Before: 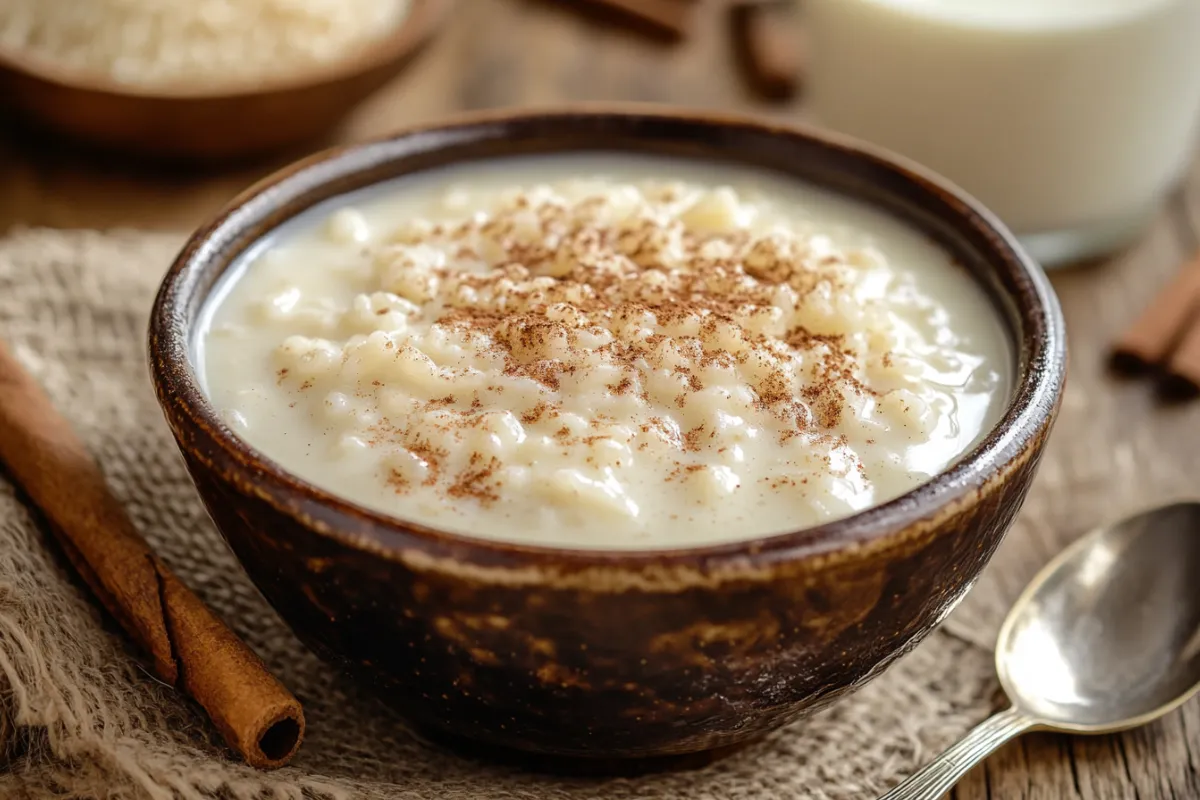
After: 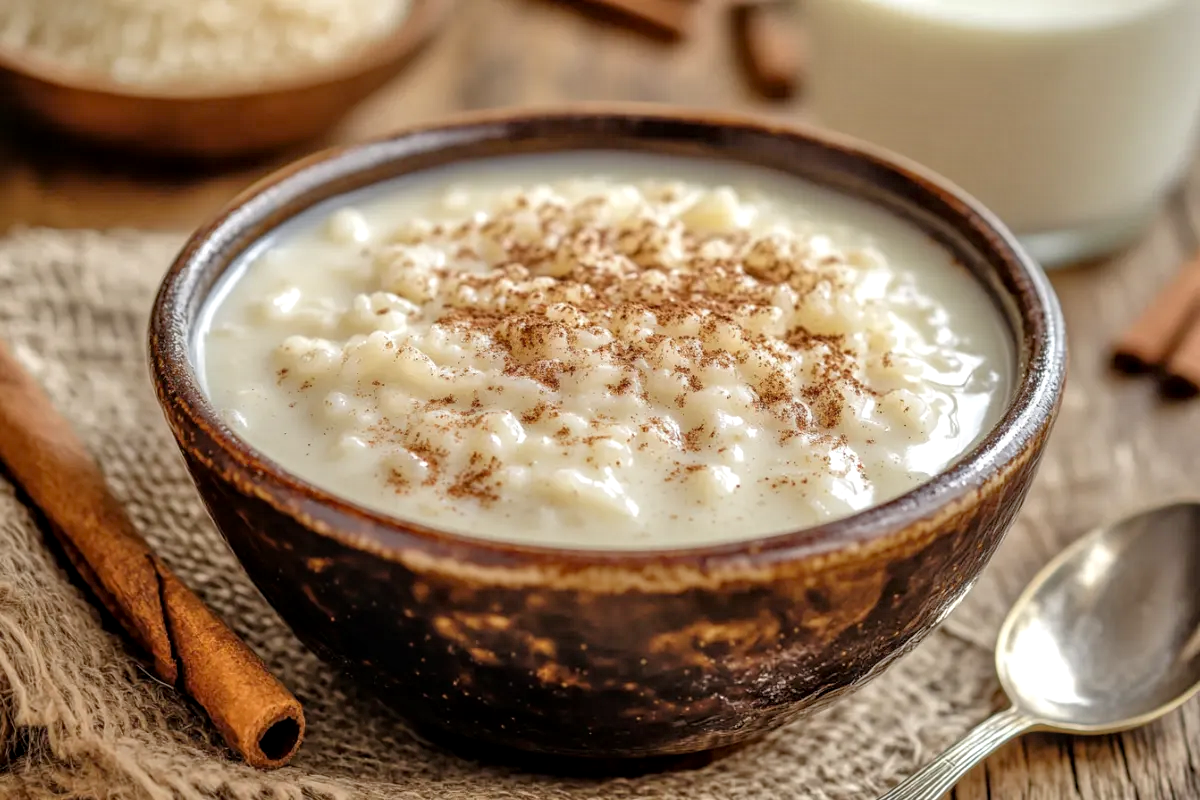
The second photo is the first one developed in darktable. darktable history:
tone equalizer: -7 EV 0.154 EV, -6 EV 0.577 EV, -5 EV 1.12 EV, -4 EV 1.33 EV, -3 EV 1.14 EV, -2 EV 0.6 EV, -1 EV 0.147 EV
local contrast: on, module defaults
